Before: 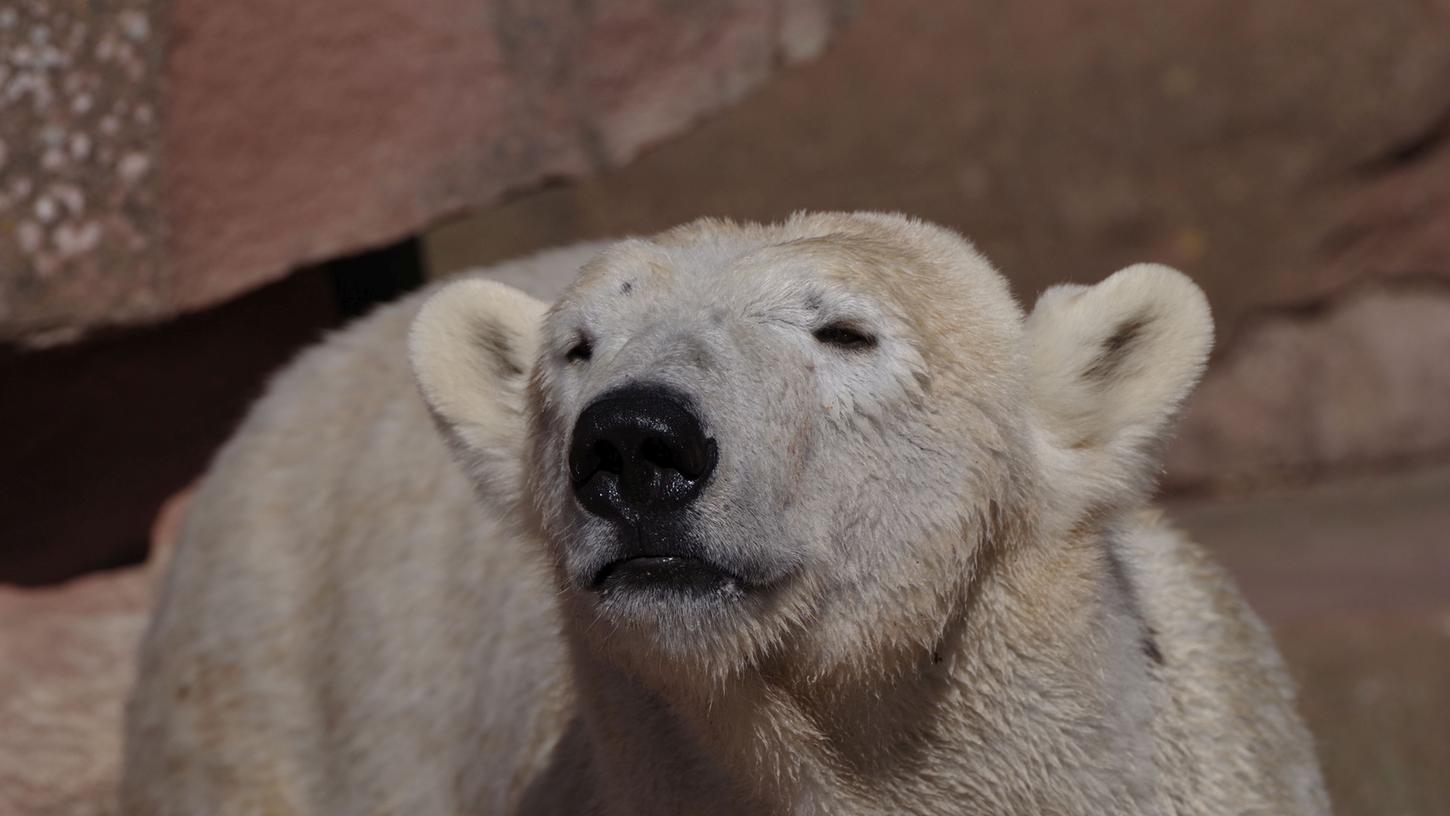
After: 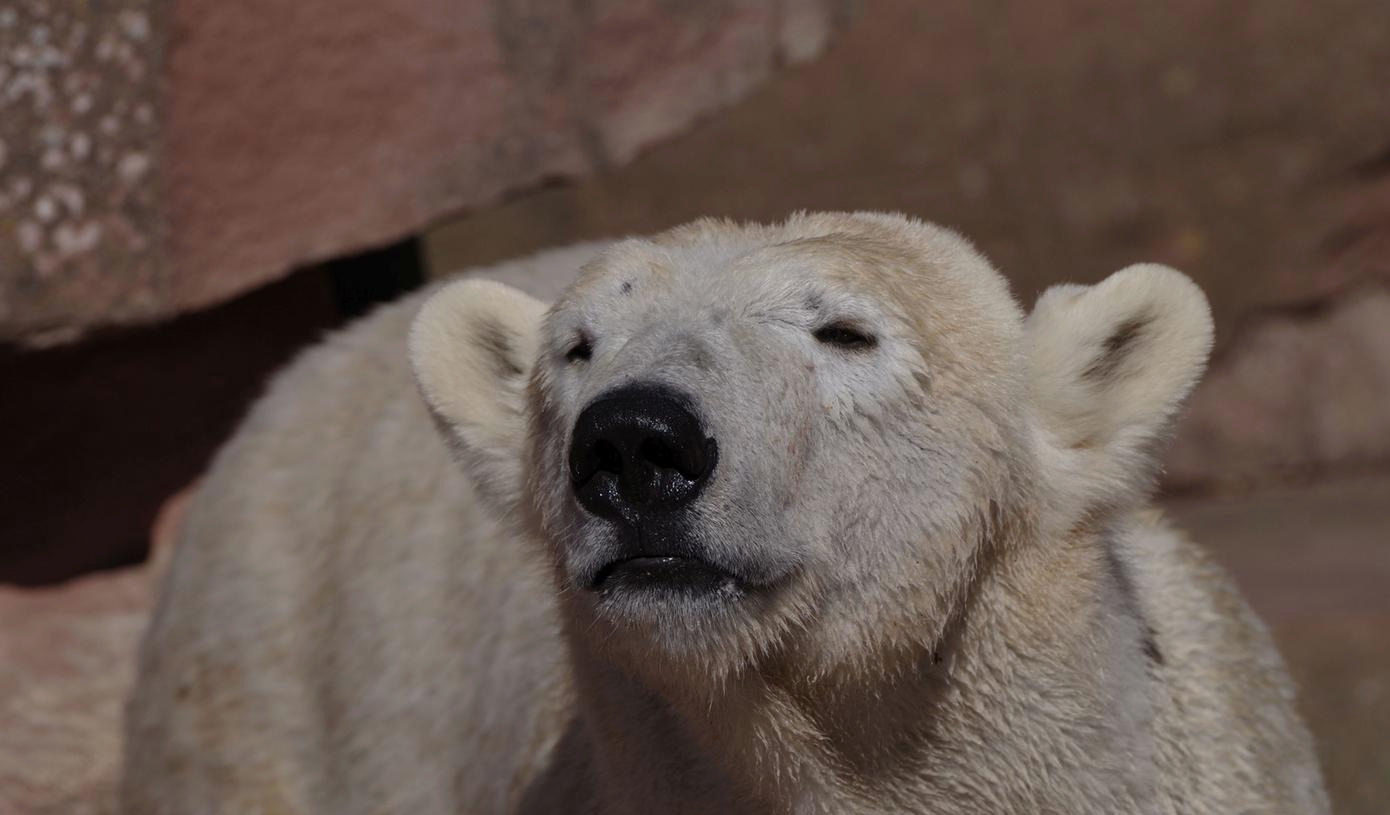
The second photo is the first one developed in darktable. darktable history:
exposure: exposure -0.157 EV, compensate highlight preservation false
crop: right 4.126%, bottom 0.031%
